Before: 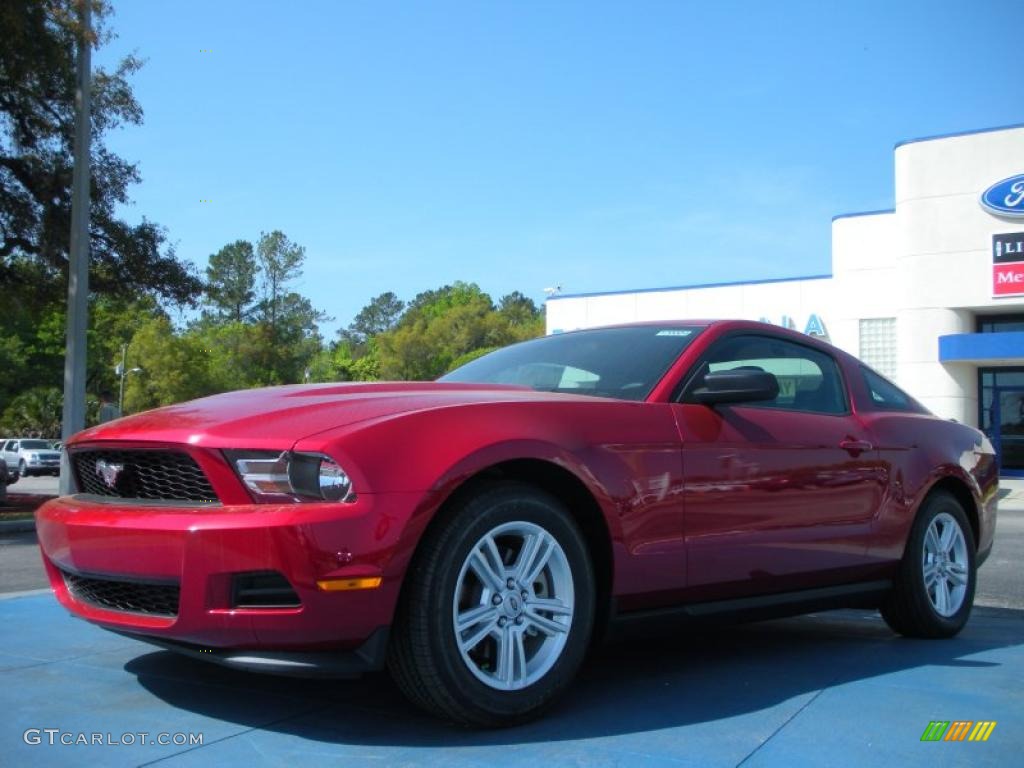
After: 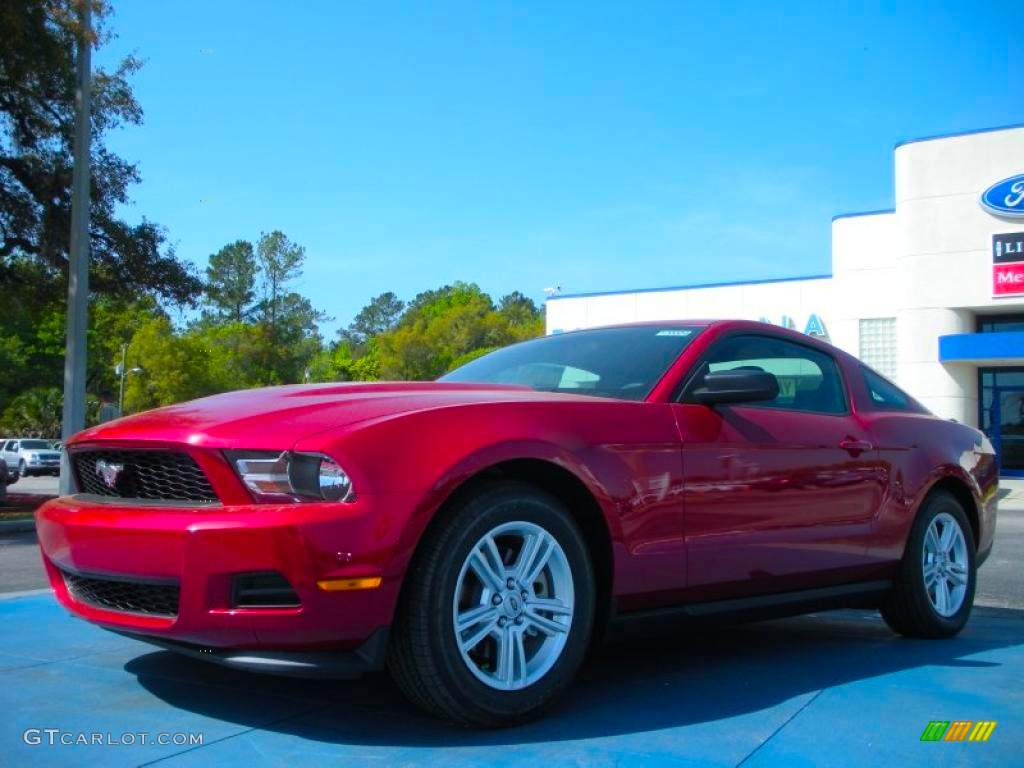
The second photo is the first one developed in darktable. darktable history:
color balance rgb: linear chroma grading › global chroma 14.535%, perceptual saturation grading › global saturation 19.401%
